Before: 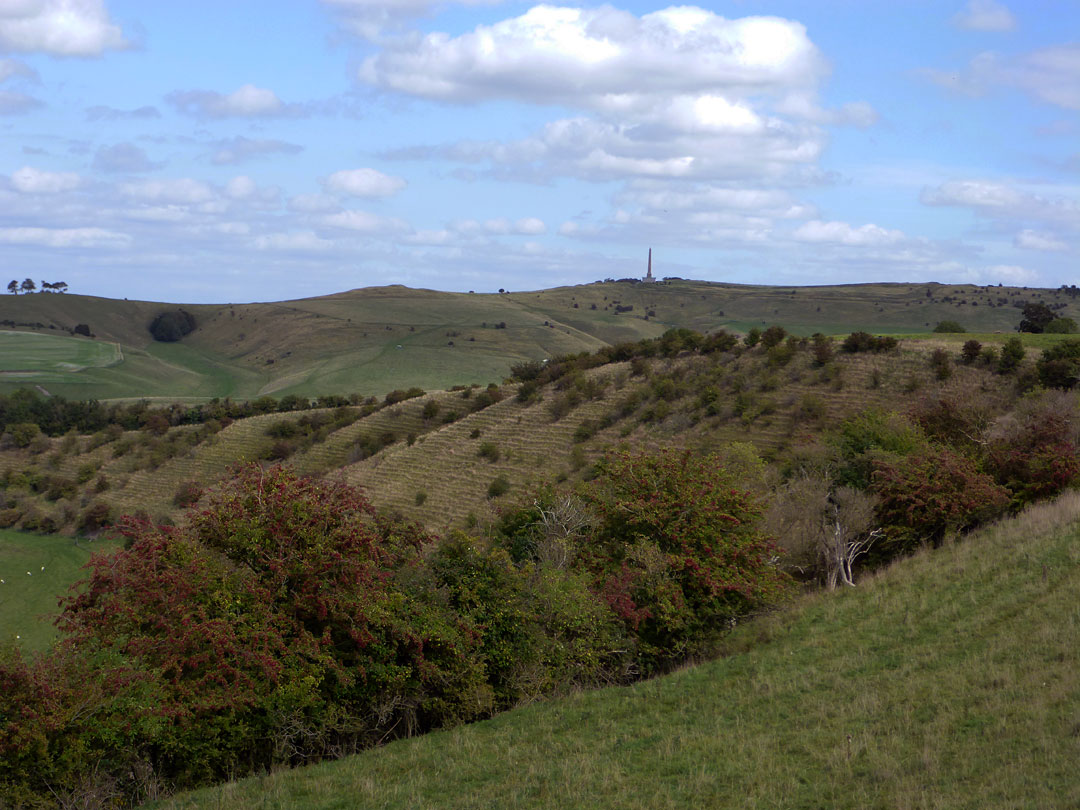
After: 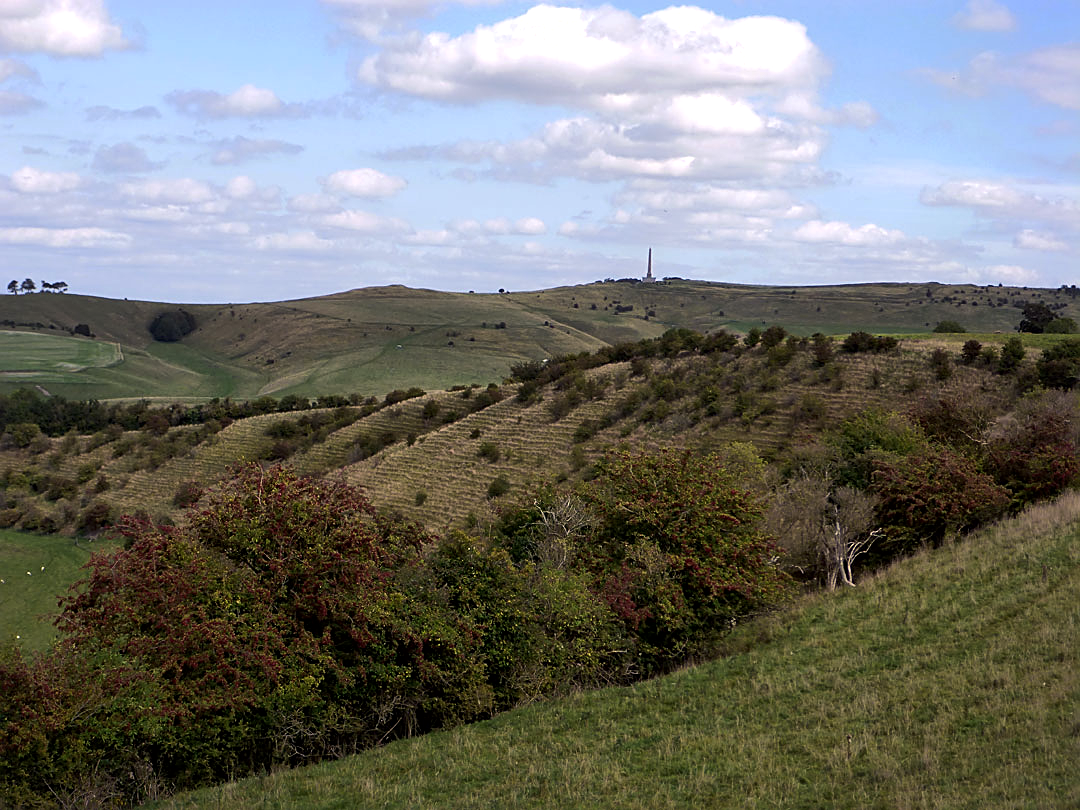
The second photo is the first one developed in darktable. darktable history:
local contrast: mode bilateral grid, contrast 20, coarseness 50, detail 120%, midtone range 0.2
sharpen: on, module defaults
color balance rgb: shadows lift › luminance -19.96%, highlights gain › chroma 3.015%, highlights gain › hue 60.05°, perceptual saturation grading › global saturation 0.688%, perceptual brilliance grading › highlights 6.224%, perceptual brilliance grading › mid-tones 18.049%, perceptual brilliance grading › shadows -5.45%
